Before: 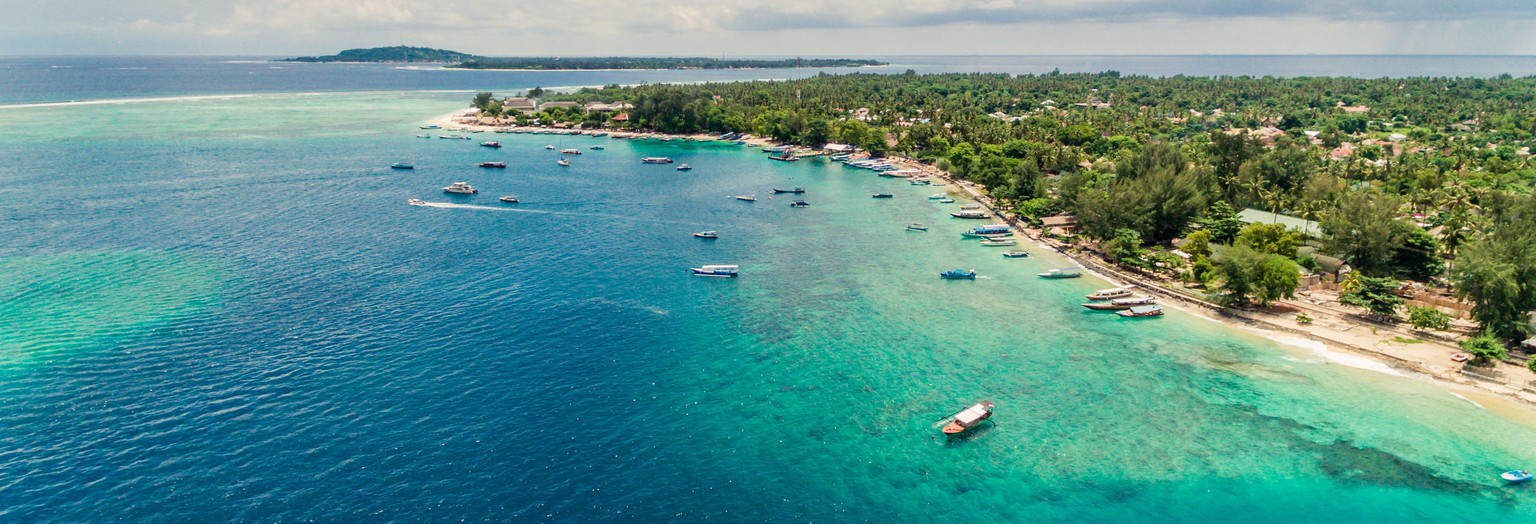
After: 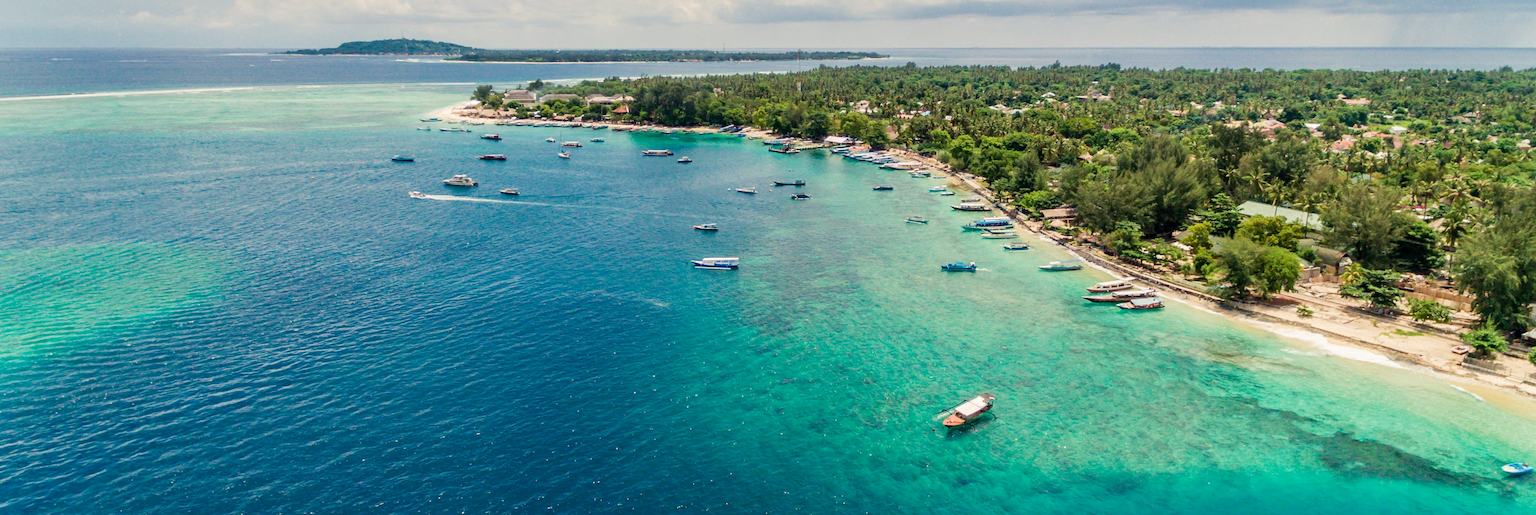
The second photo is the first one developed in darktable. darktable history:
crop: top 1.528%, right 0.007%
exposure: black level correction 0.001, compensate exposure bias true, compensate highlight preservation false
